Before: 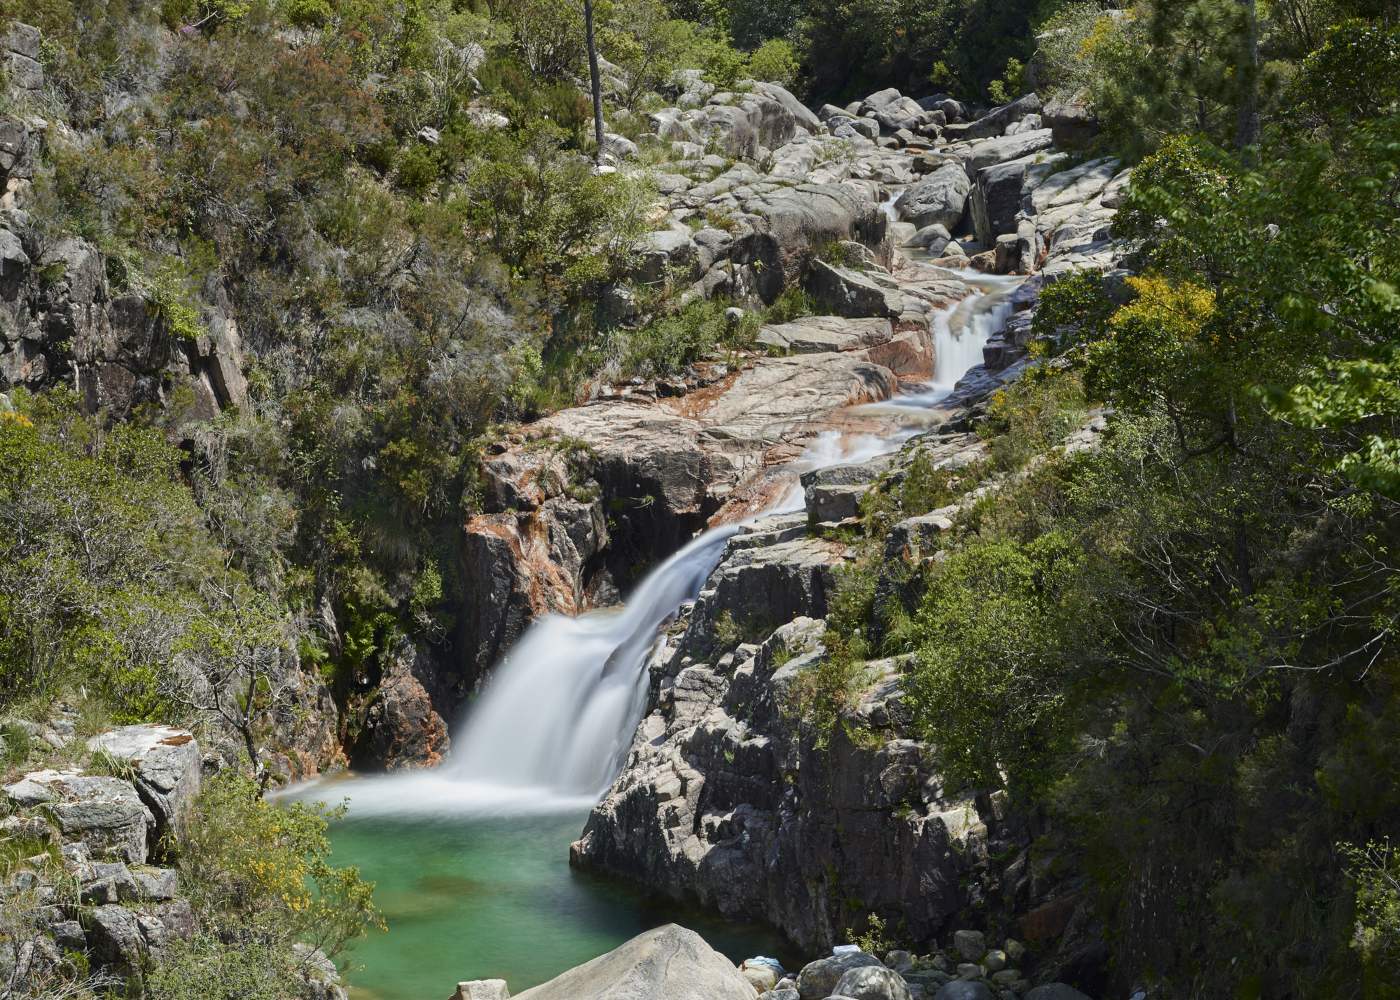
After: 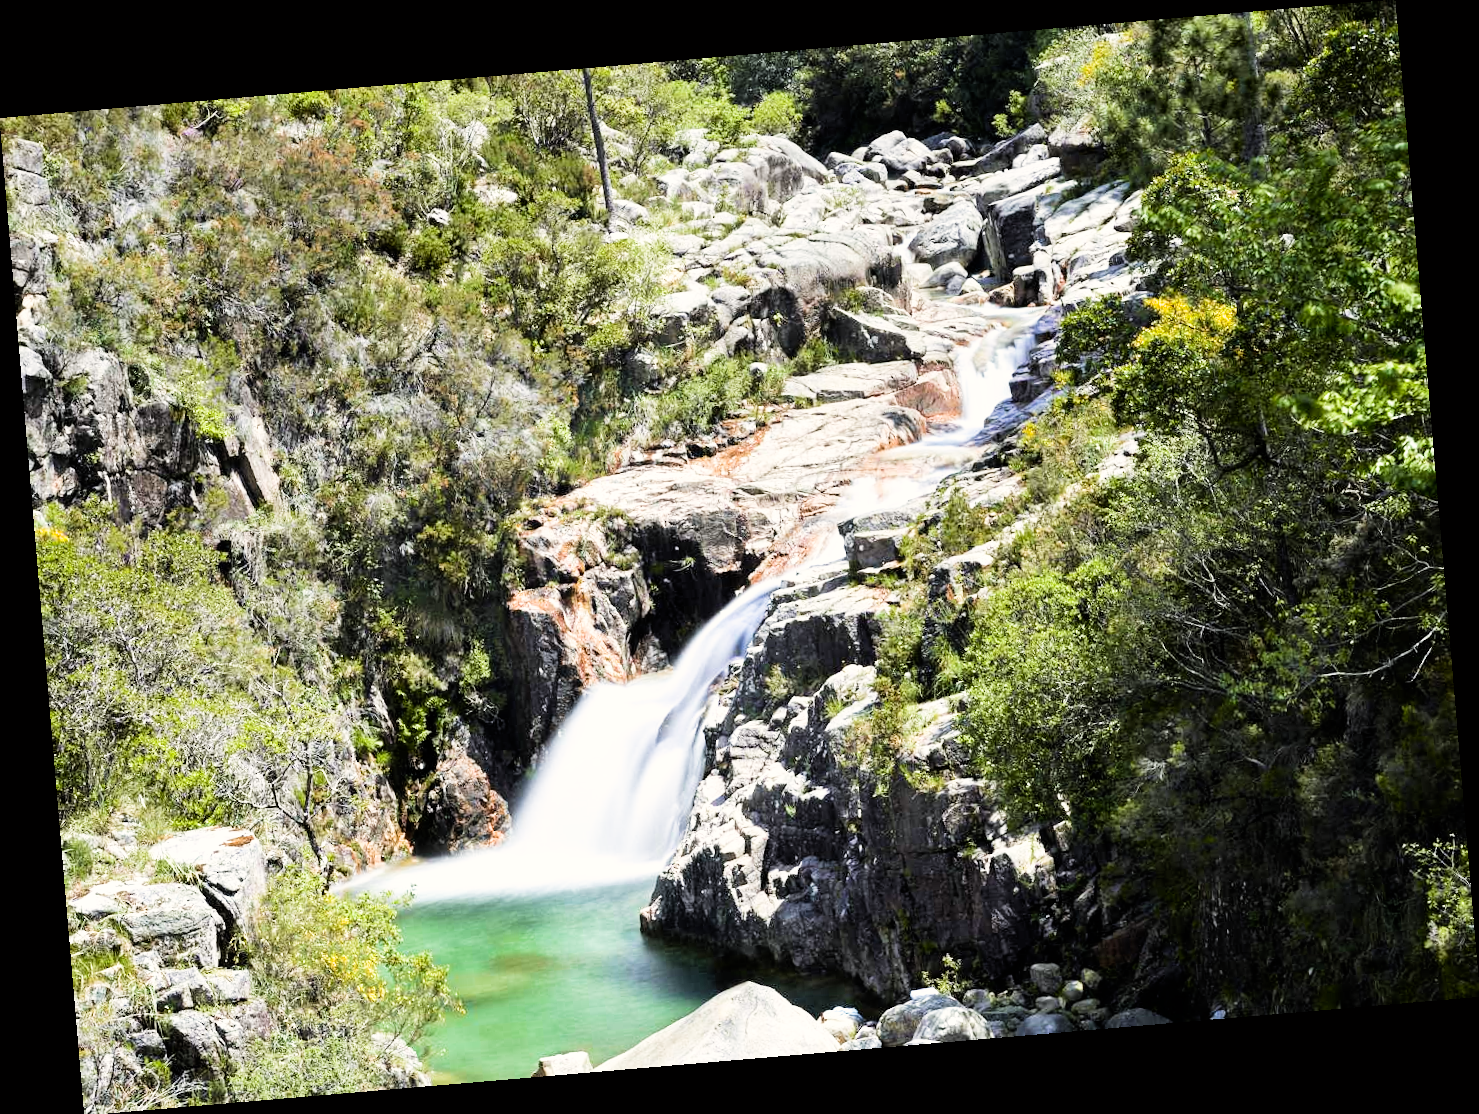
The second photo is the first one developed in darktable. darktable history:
rotate and perspective: rotation -4.86°, automatic cropping off
color correction: highlights a* 0.816, highlights b* 2.78, saturation 1.1
filmic rgb: black relative exposure -5 EV, white relative exposure 3.5 EV, hardness 3.19, contrast 1.4, highlights saturation mix -50%
white balance: red 0.974, blue 1.044
exposure: black level correction 0.001, exposure 1.822 EV, compensate exposure bias true, compensate highlight preservation false
